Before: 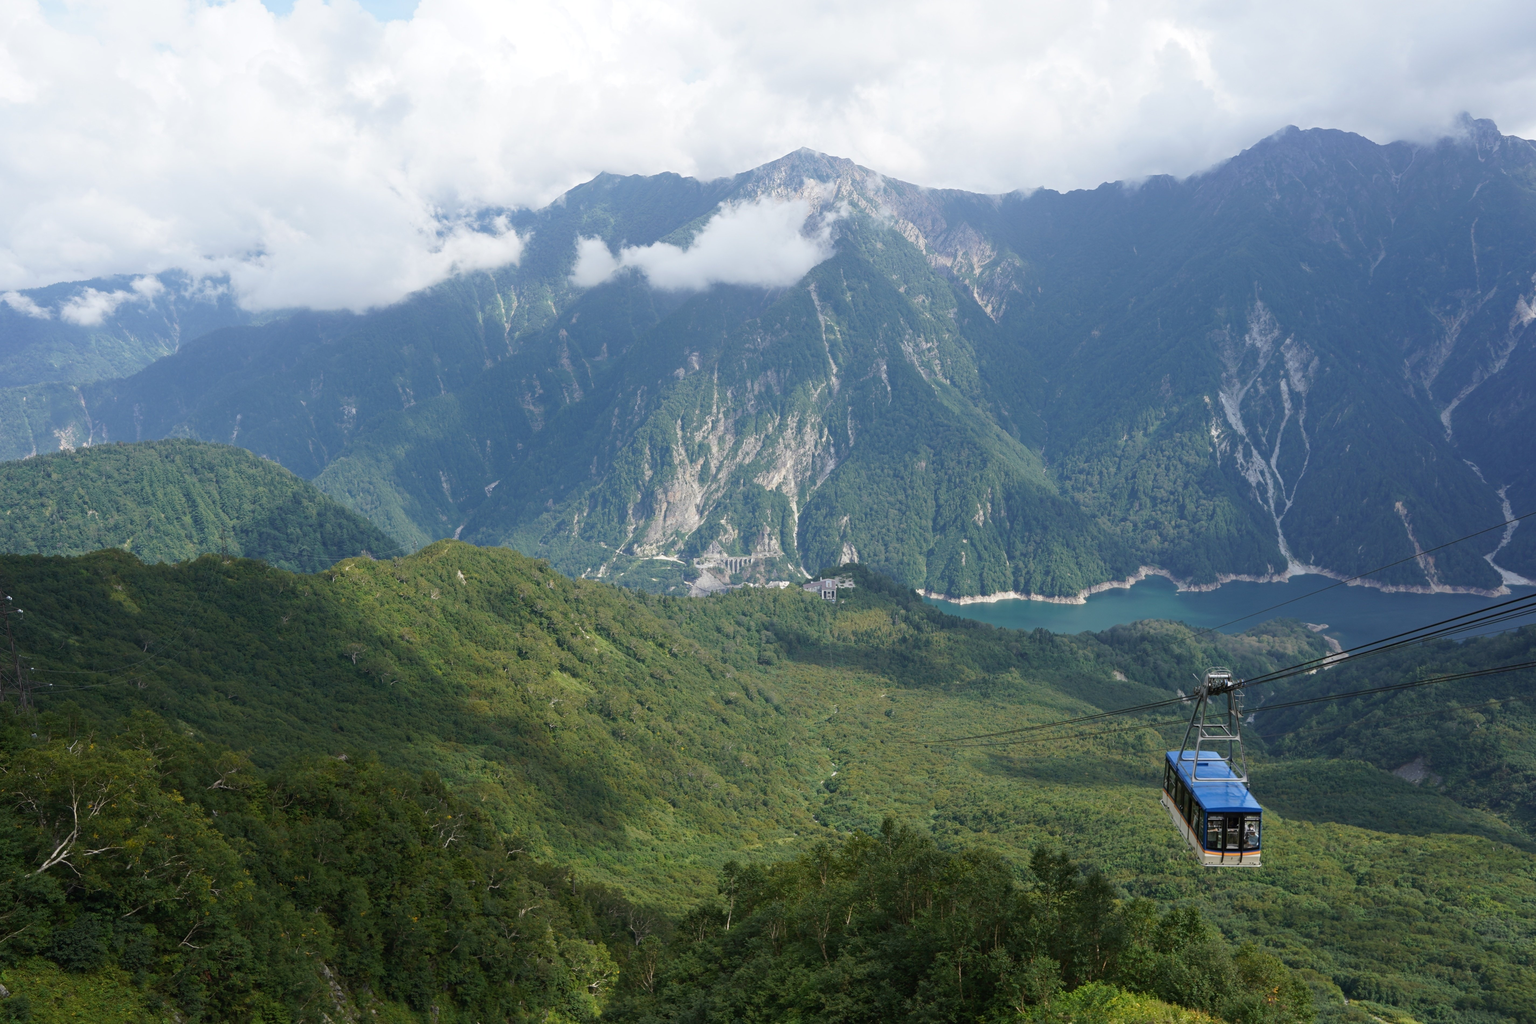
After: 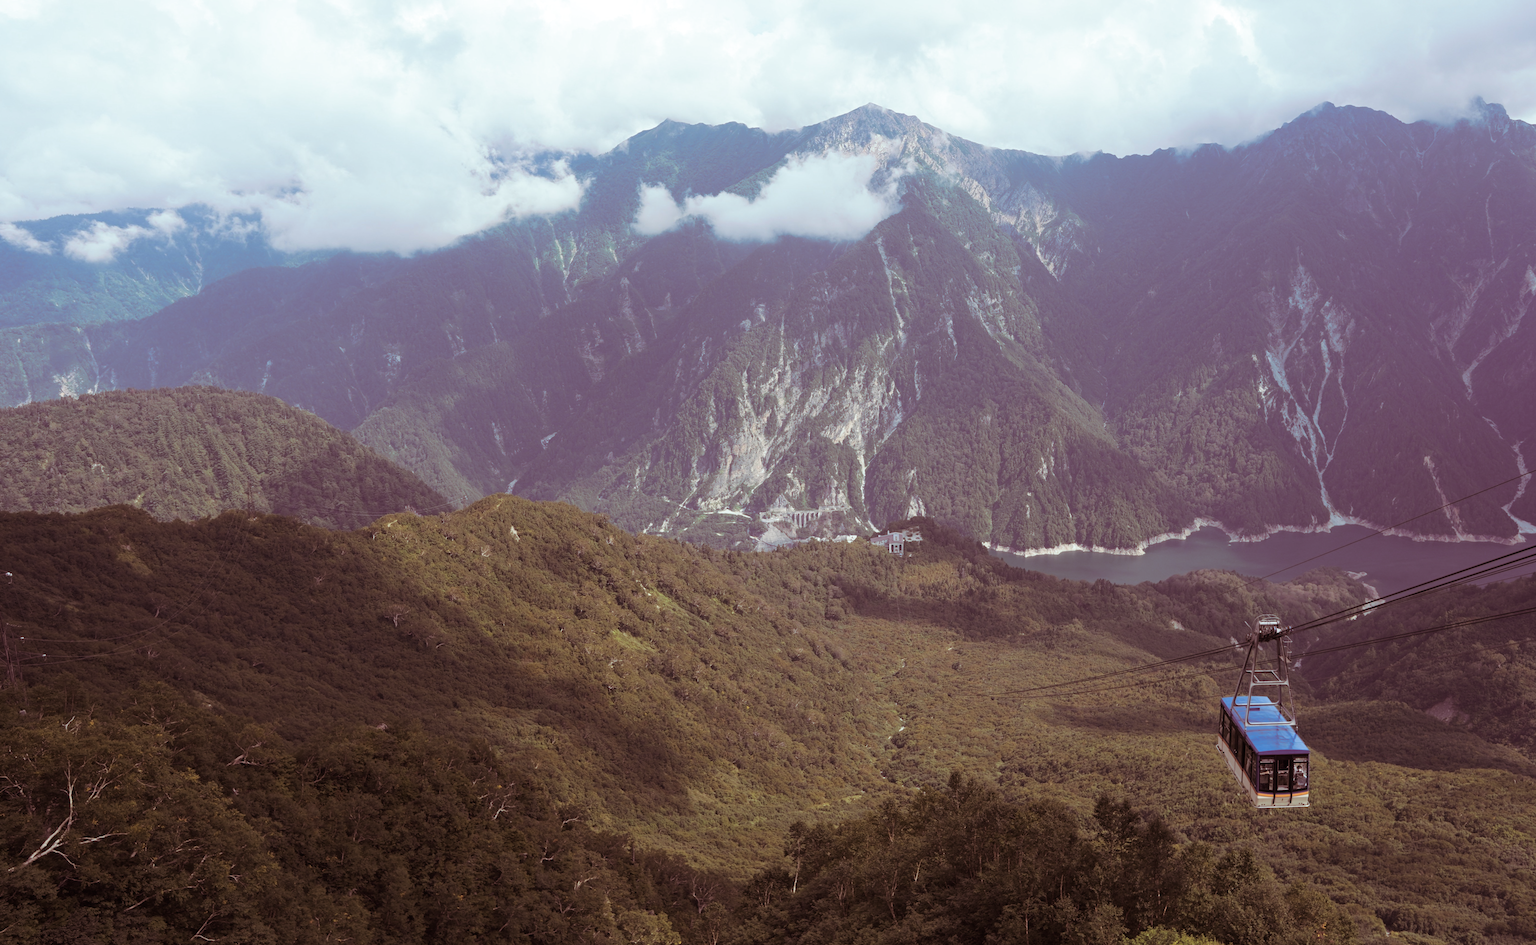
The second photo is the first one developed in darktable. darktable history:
split-toning: highlights › hue 180°
rotate and perspective: rotation -0.013°, lens shift (vertical) -0.027, lens shift (horizontal) 0.178, crop left 0.016, crop right 0.989, crop top 0.082, crop bottom 0.918
